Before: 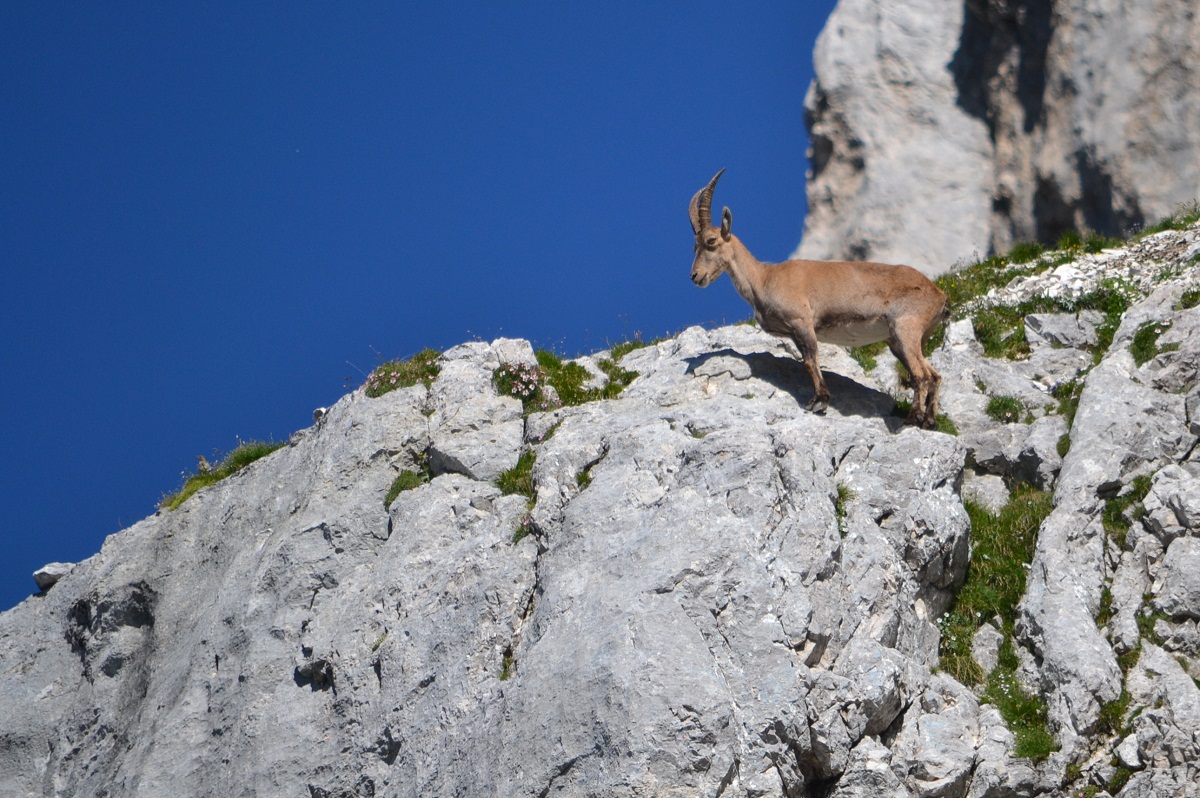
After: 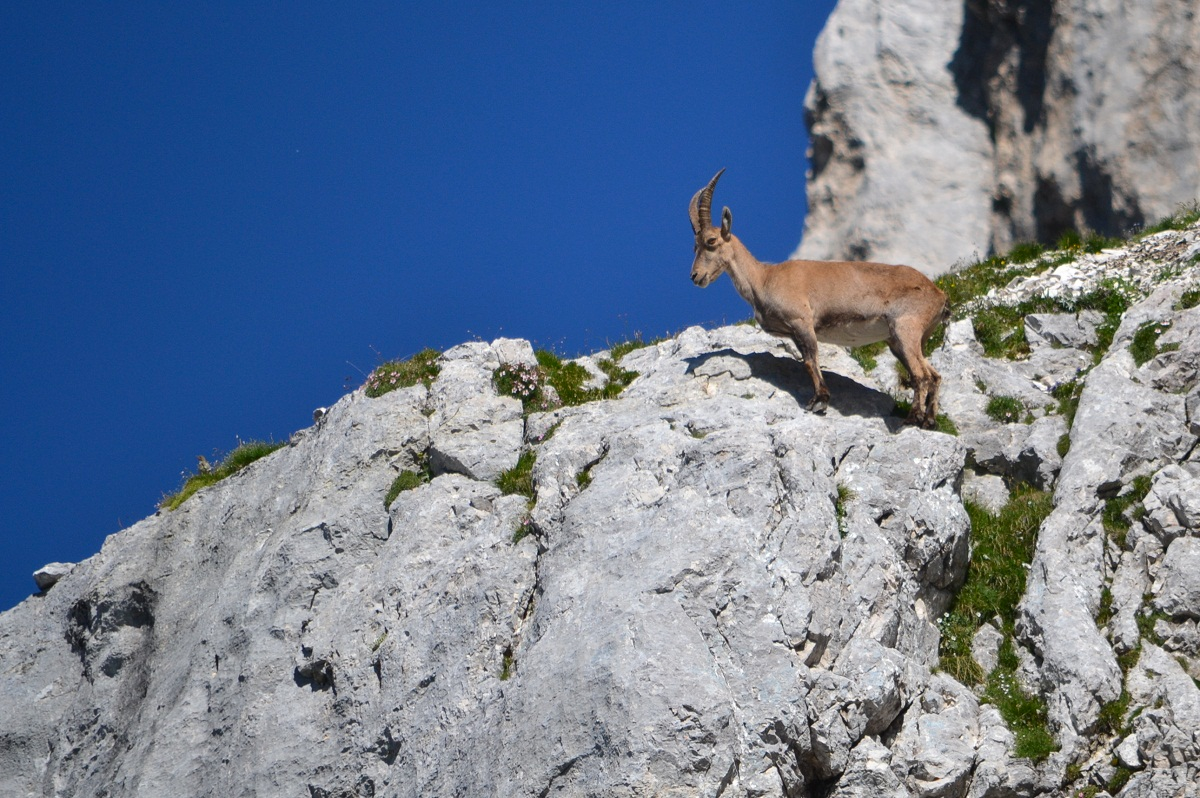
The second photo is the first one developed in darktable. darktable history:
contrast brightness saturation: contrast 0.079, saturation 0.024
